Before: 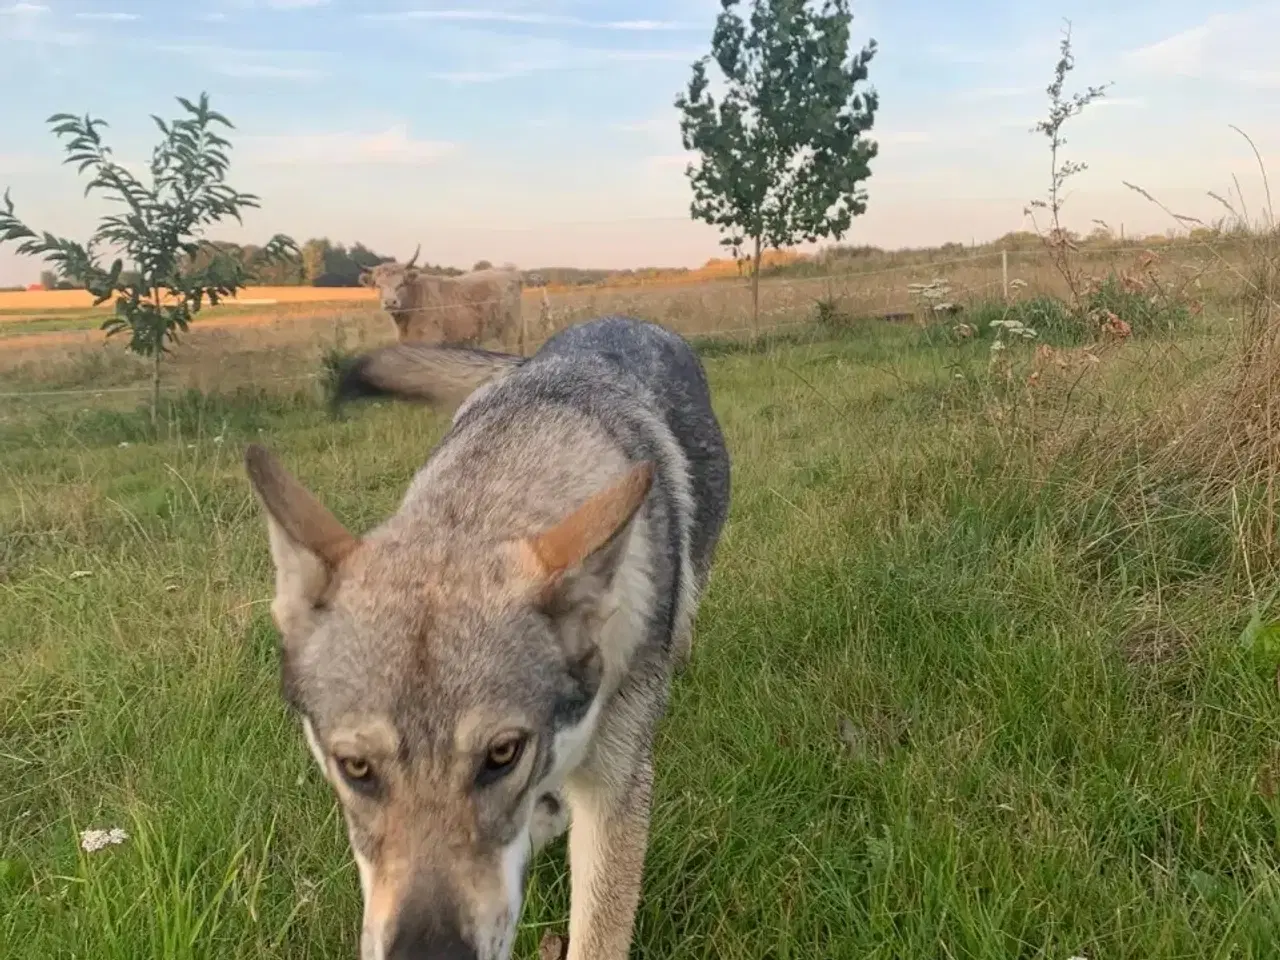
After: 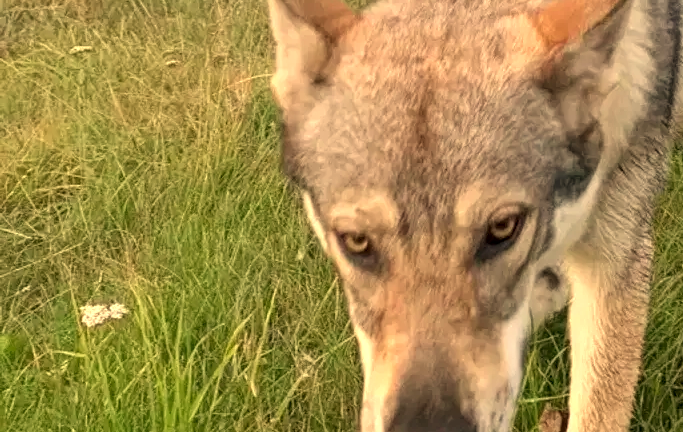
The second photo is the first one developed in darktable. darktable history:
crop and rotate: top 54.778%, right 46.61%, bottom 0.159%
local contrast: highlights 100%, shadows 100%, detail 120%, midtone range 0.2
white balance: red 1.138, green 0.996, blue 0.812
exposure: black level correction 0.001, exposure 0.5 EV, compensate exposure bias true, compensate highlight preservation false
